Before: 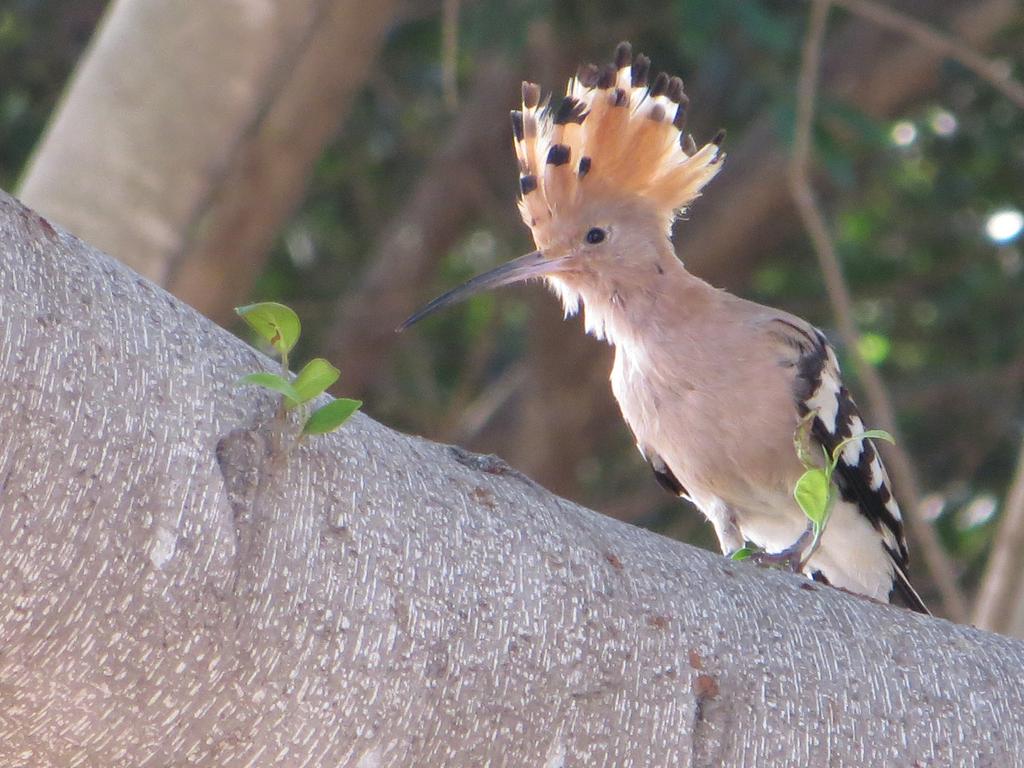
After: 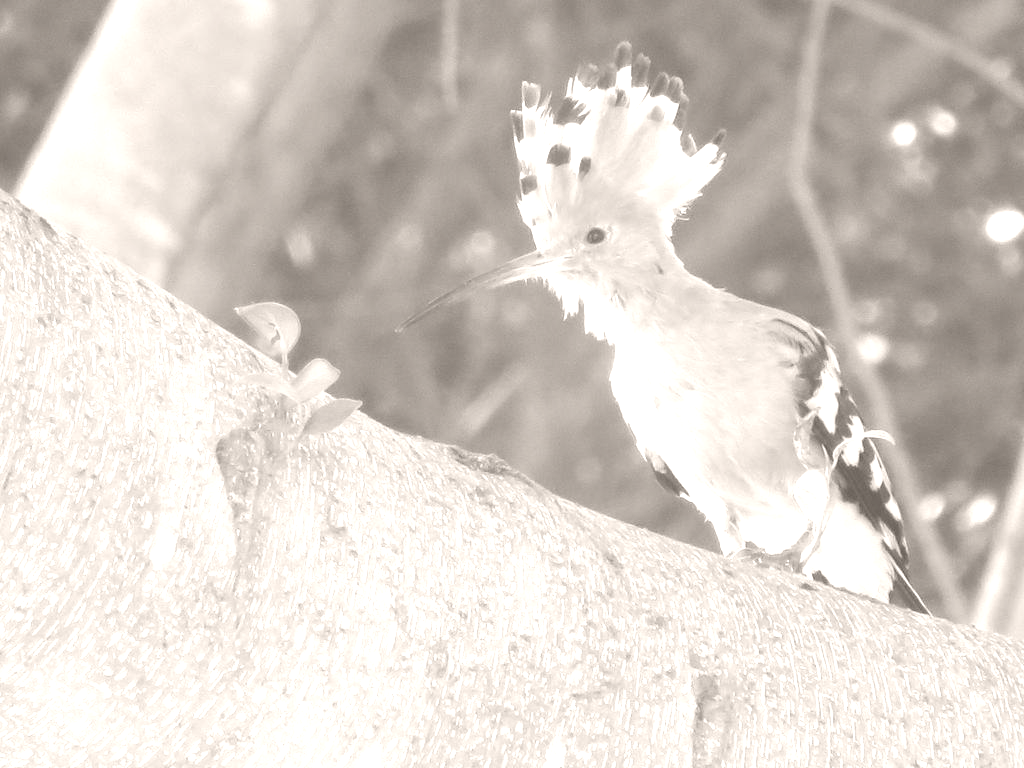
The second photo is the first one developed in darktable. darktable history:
bloom: size 16%, threshold 98%, strength 20%
colorize: hue 34.49°, saturation 35.33%, source mix 100%, lightness 55%, version 1
